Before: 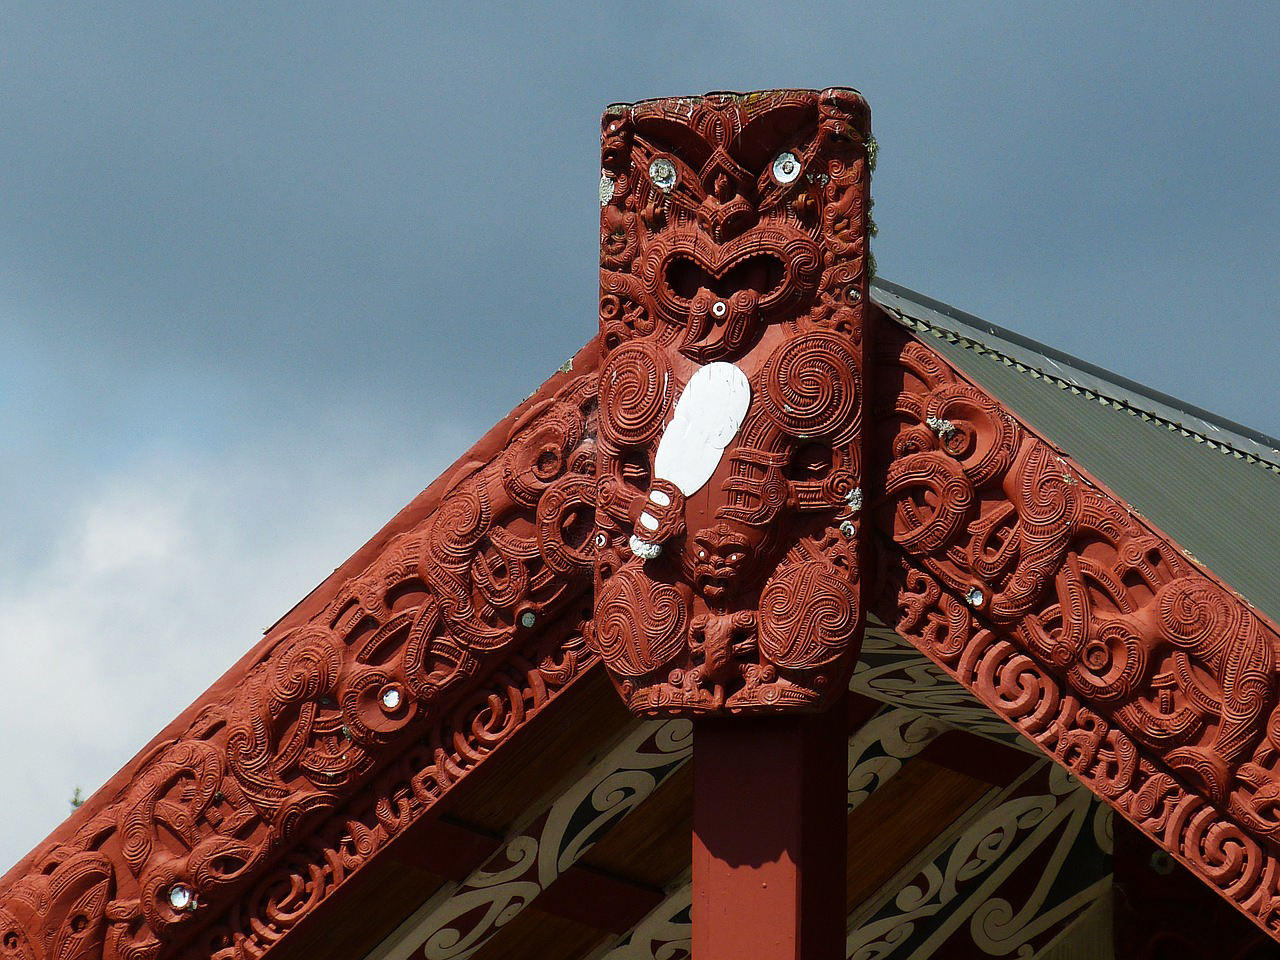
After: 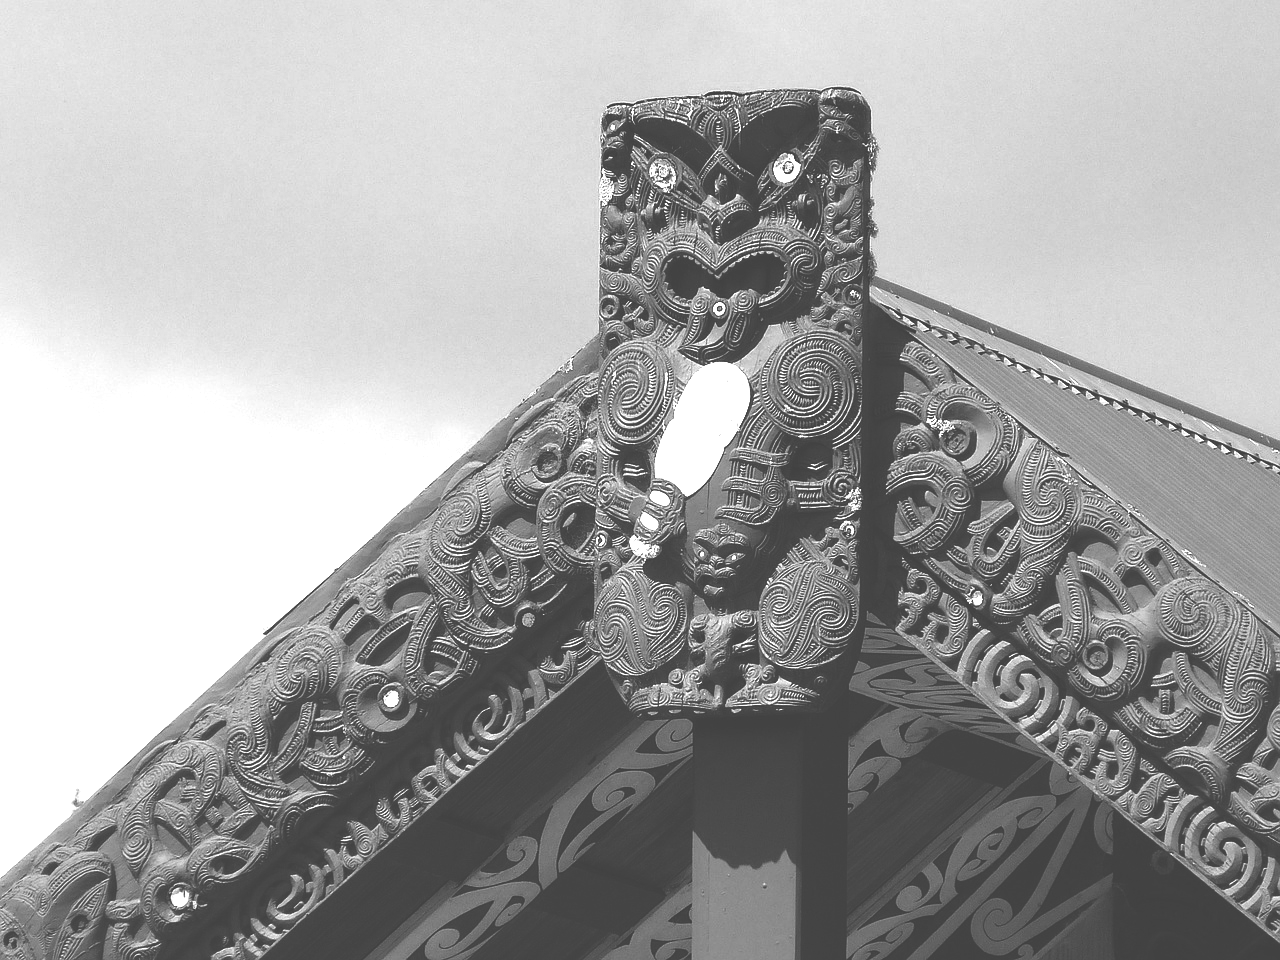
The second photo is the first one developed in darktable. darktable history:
color calibration: output gray [0.246, 0.254, 0.501, 0], gray › normalize channels true, illuminant same as pipeline (D50), adaptation XYZ, x 0.346, y 0.359, gamut compression 0
exposure: black level correction -0.023, exposure 1.397 EV, compensate highlight preservation false
